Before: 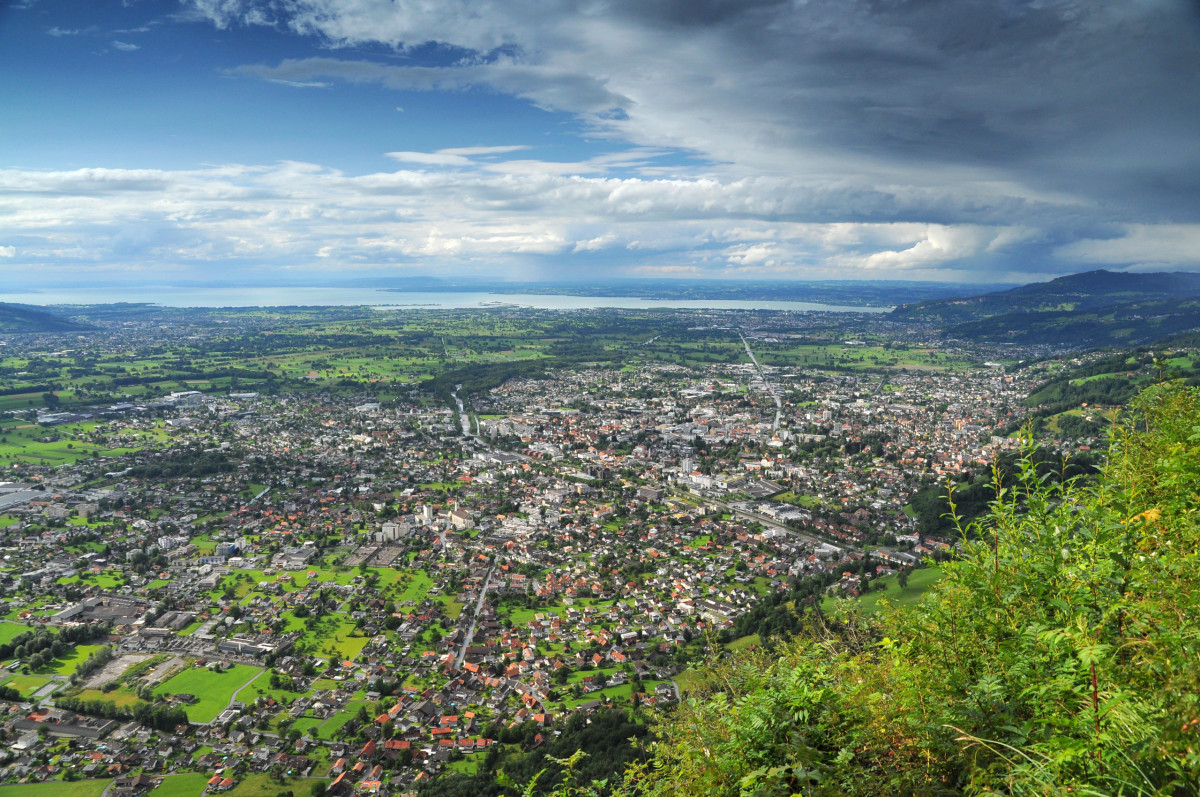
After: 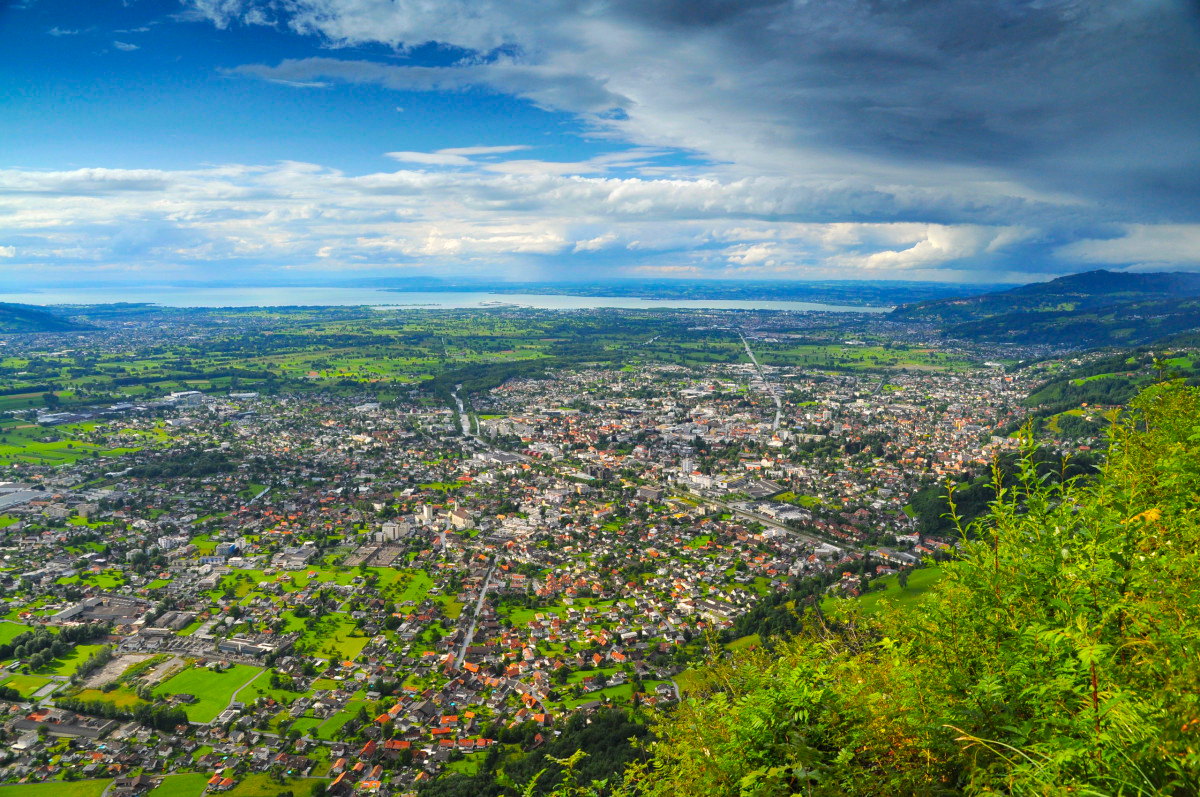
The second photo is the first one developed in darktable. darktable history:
color balance rgb: highlights gain › chroma 1.106%, highlights gain › hue 60.23°, perceptual saturation grading › global saturation 19.534%, global vibrance 40.704%
